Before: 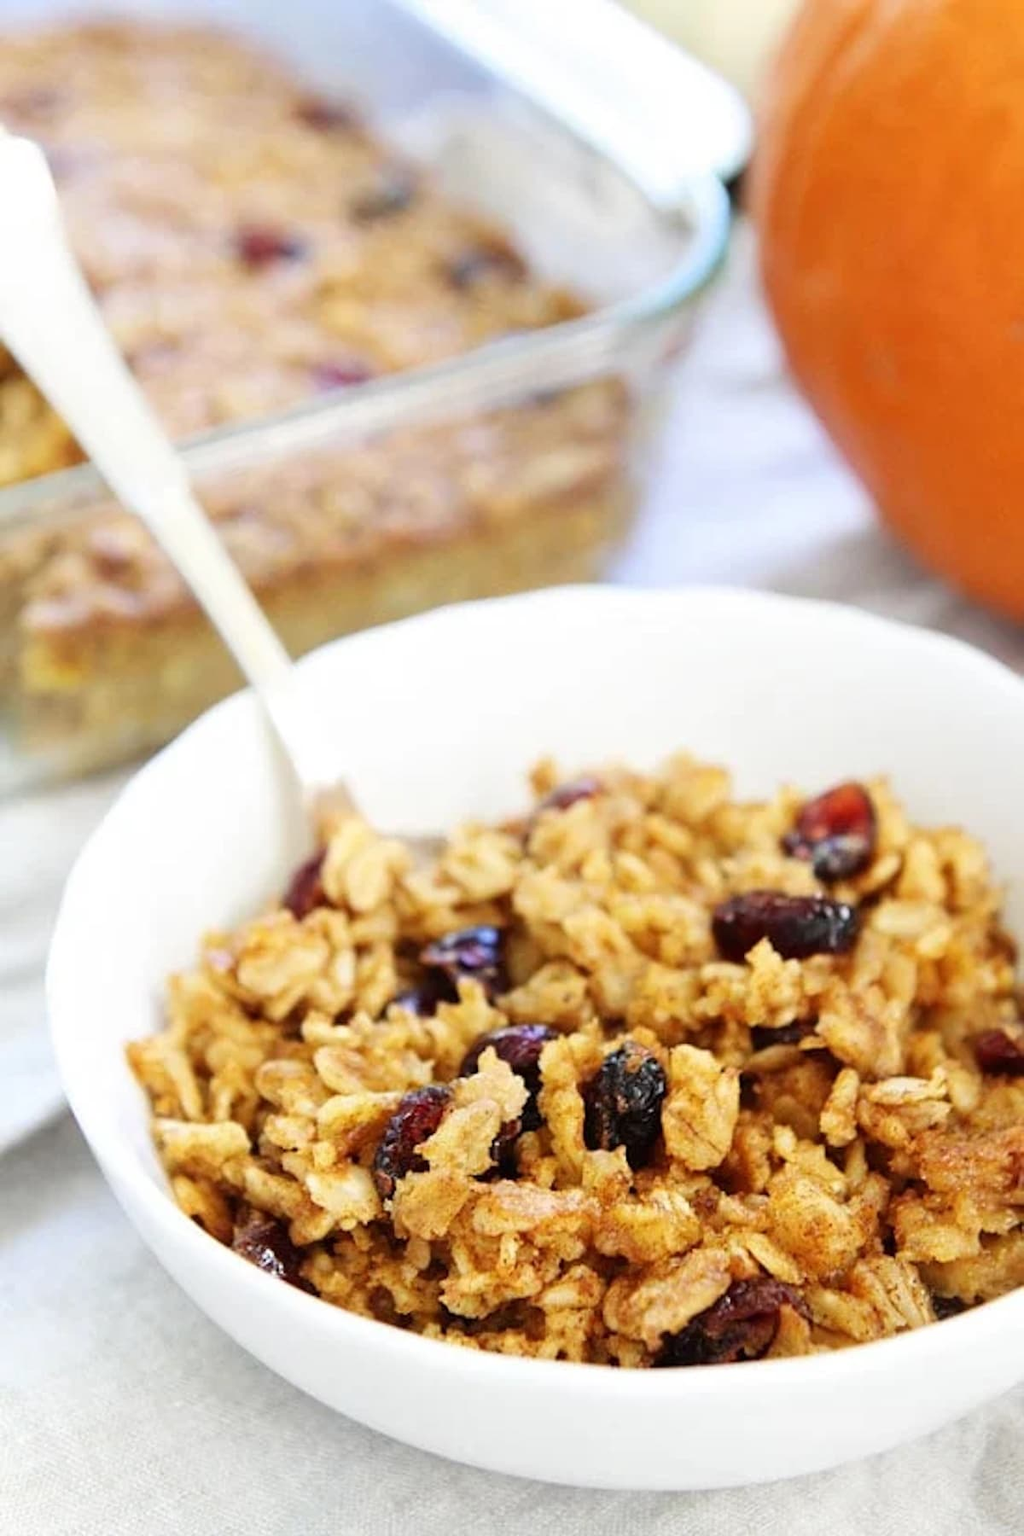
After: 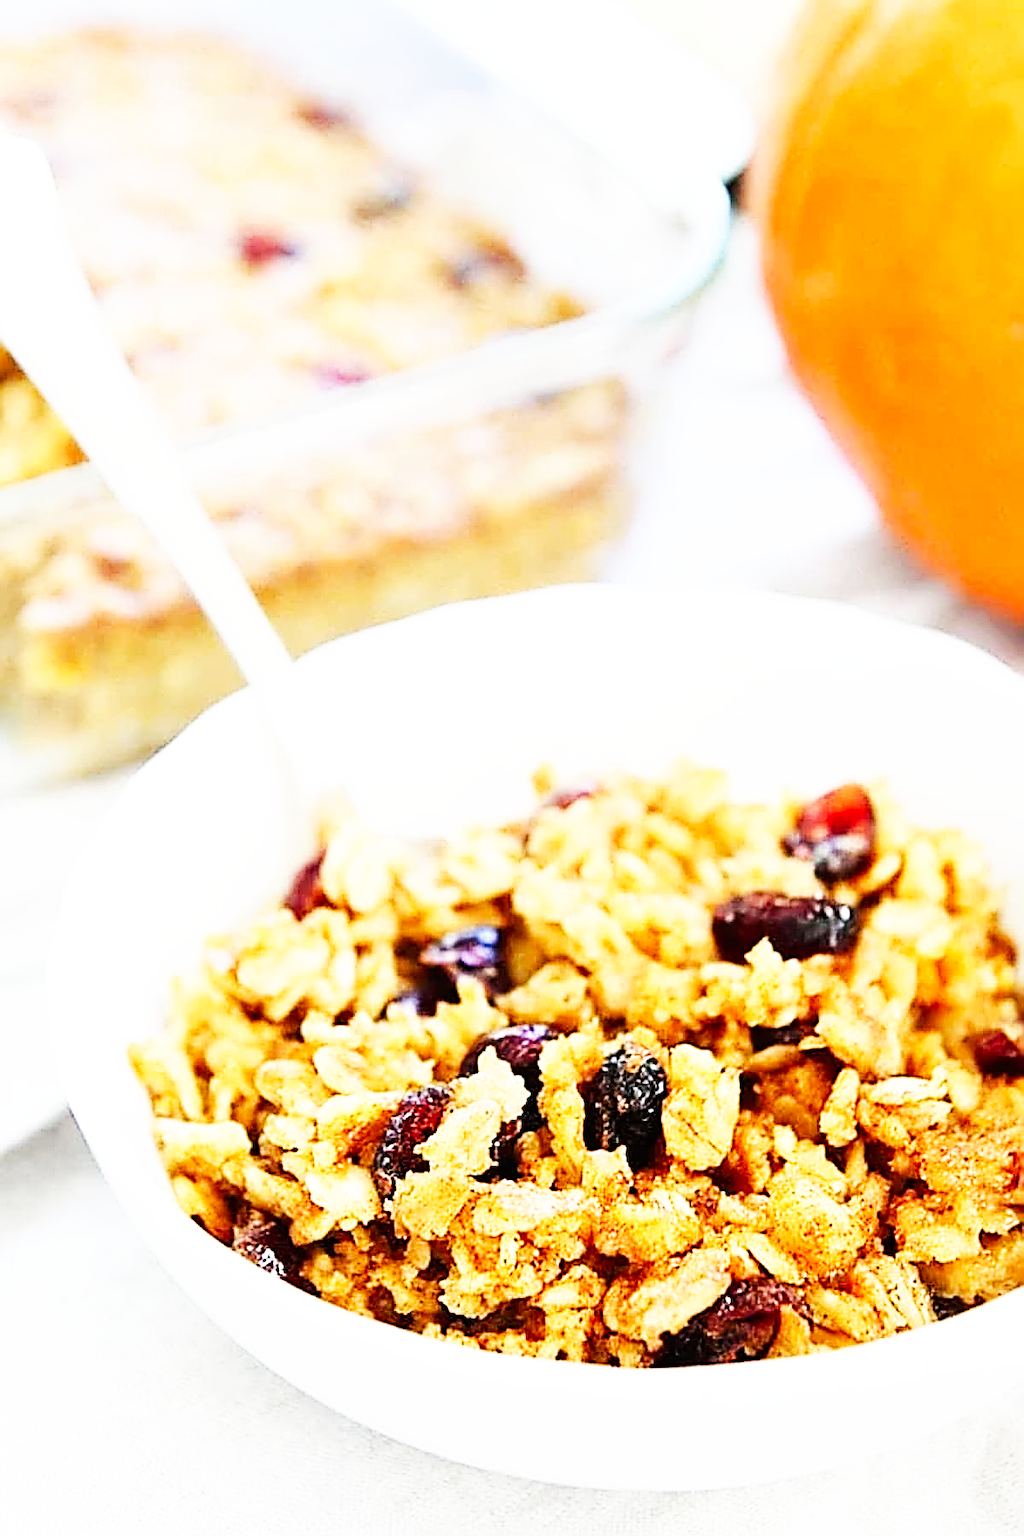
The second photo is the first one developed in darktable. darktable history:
base curve: curves: ch0 [(0, 0) (0.007, 0.004) (0.027, 0.03) (0.046, 0.07) (0.207, 0.54) (0.442, 0.872) (0.673, 0.972) (1, 1)], preserve colors none
sharpen: amount 1.856
